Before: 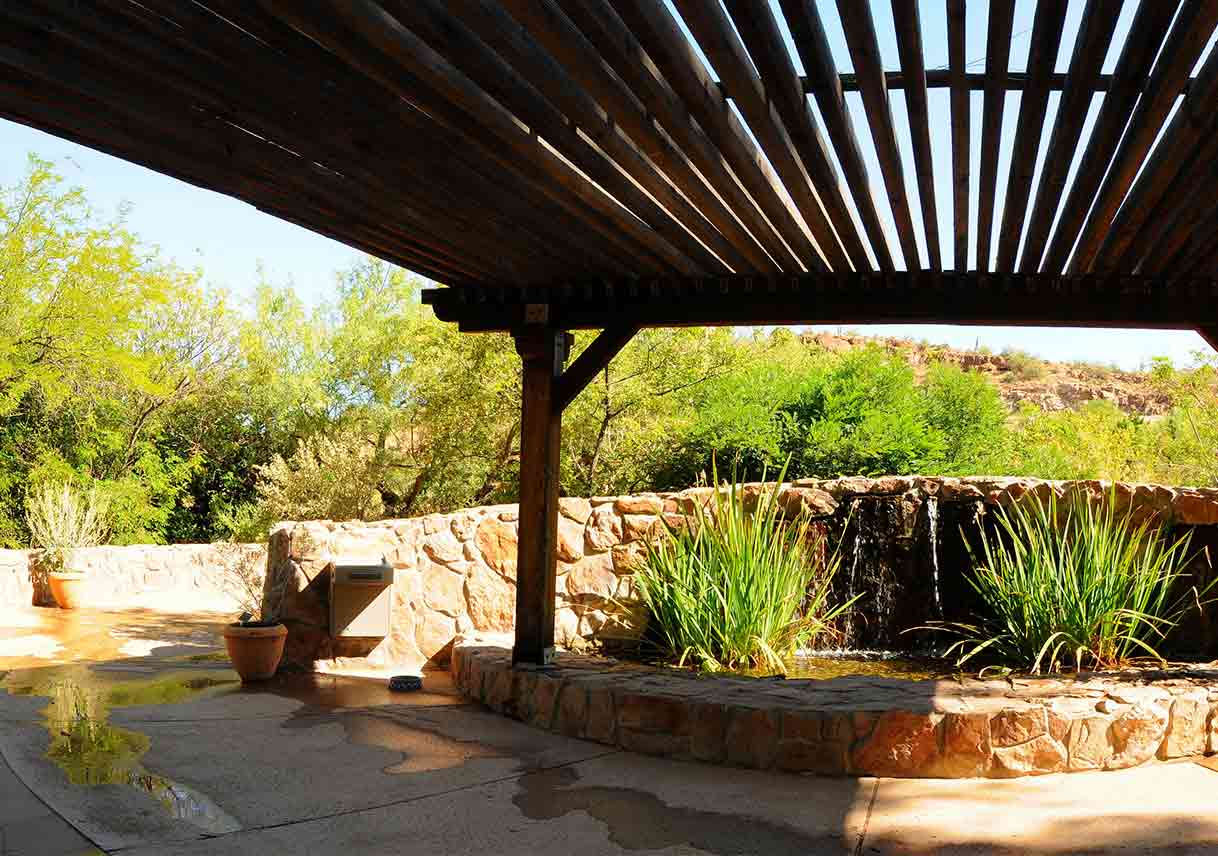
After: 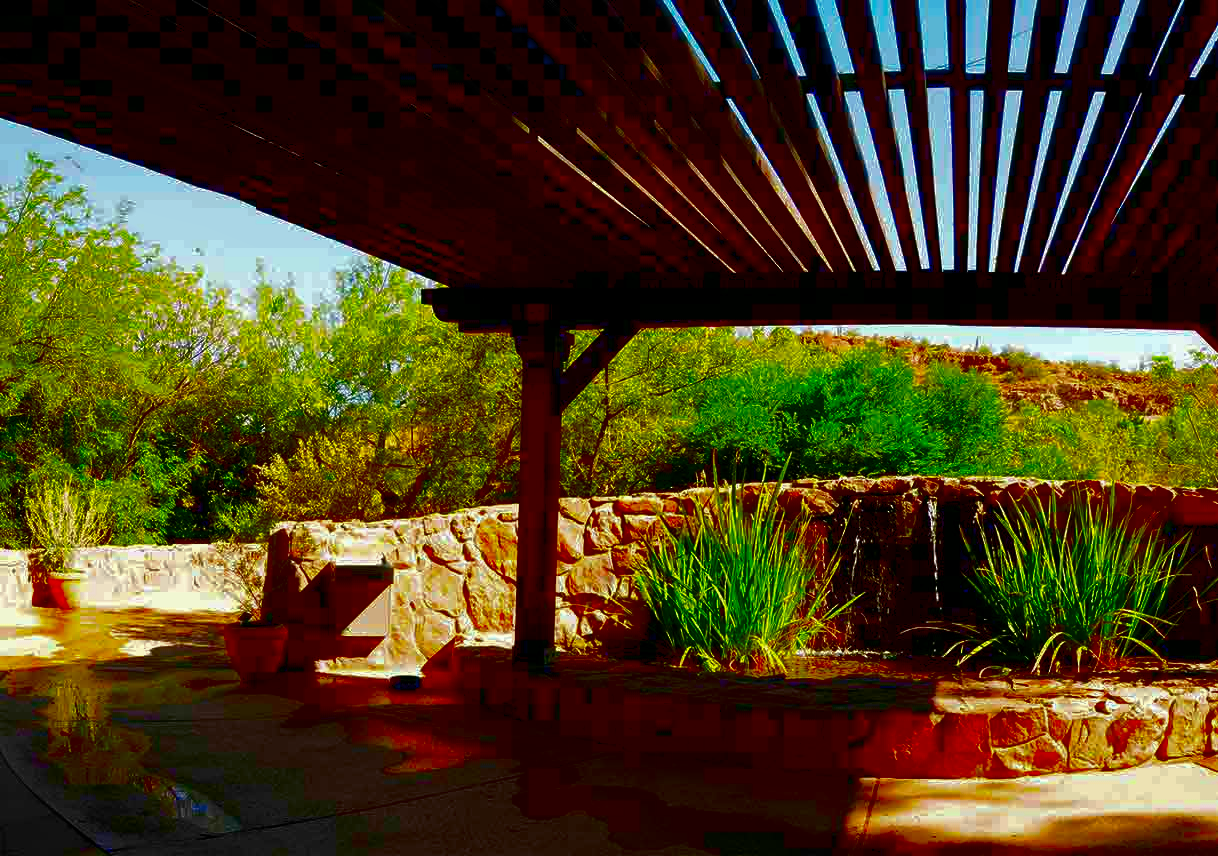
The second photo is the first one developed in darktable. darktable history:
contrast brightness saturation: brightness -0.996, saturation 0.982
shadows and highlights: on, module defaults
